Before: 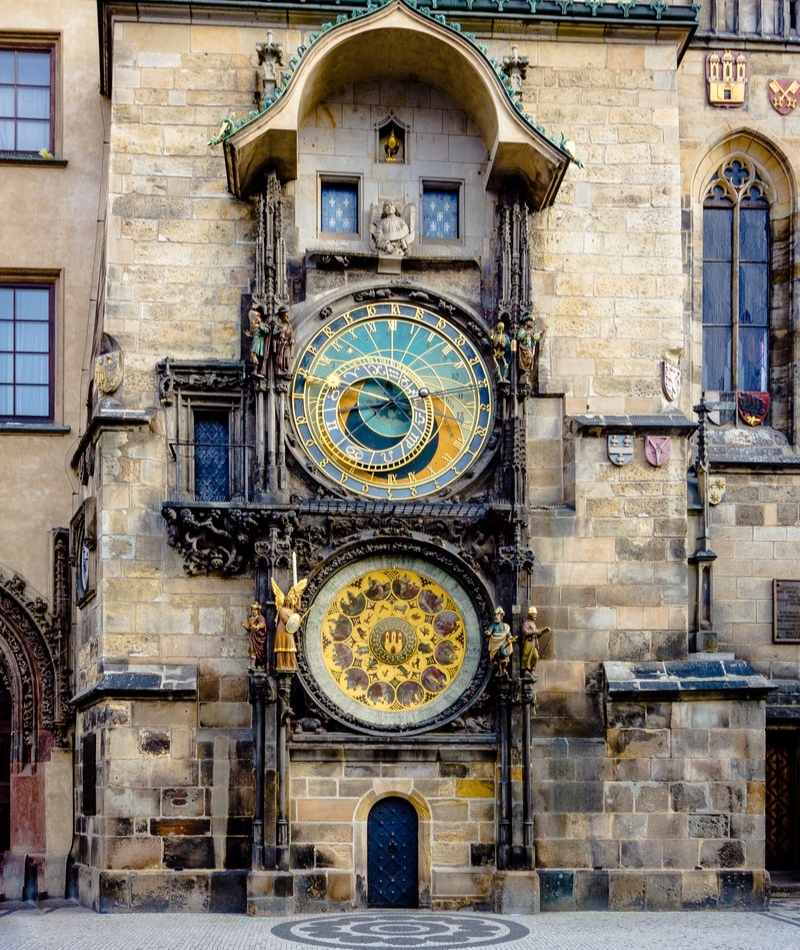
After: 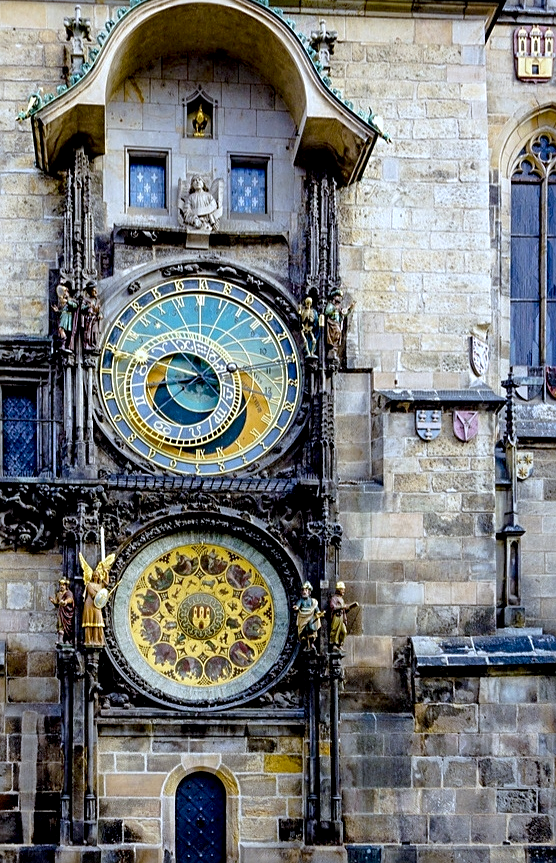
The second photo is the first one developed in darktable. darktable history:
crop and rotate: left 24.034%, top 2.838%, right 6.406%, bottom 6.299%
sharpen: on, module defaults
white balance: red 0.926, green 1.003, blue 1.133
exposure: black level correction 0.005, exposure 0.001 EV, compensate highlight preservation false
local contrast: highlights 100%, shadows 100%, detail 120%, midtone range 0.2
